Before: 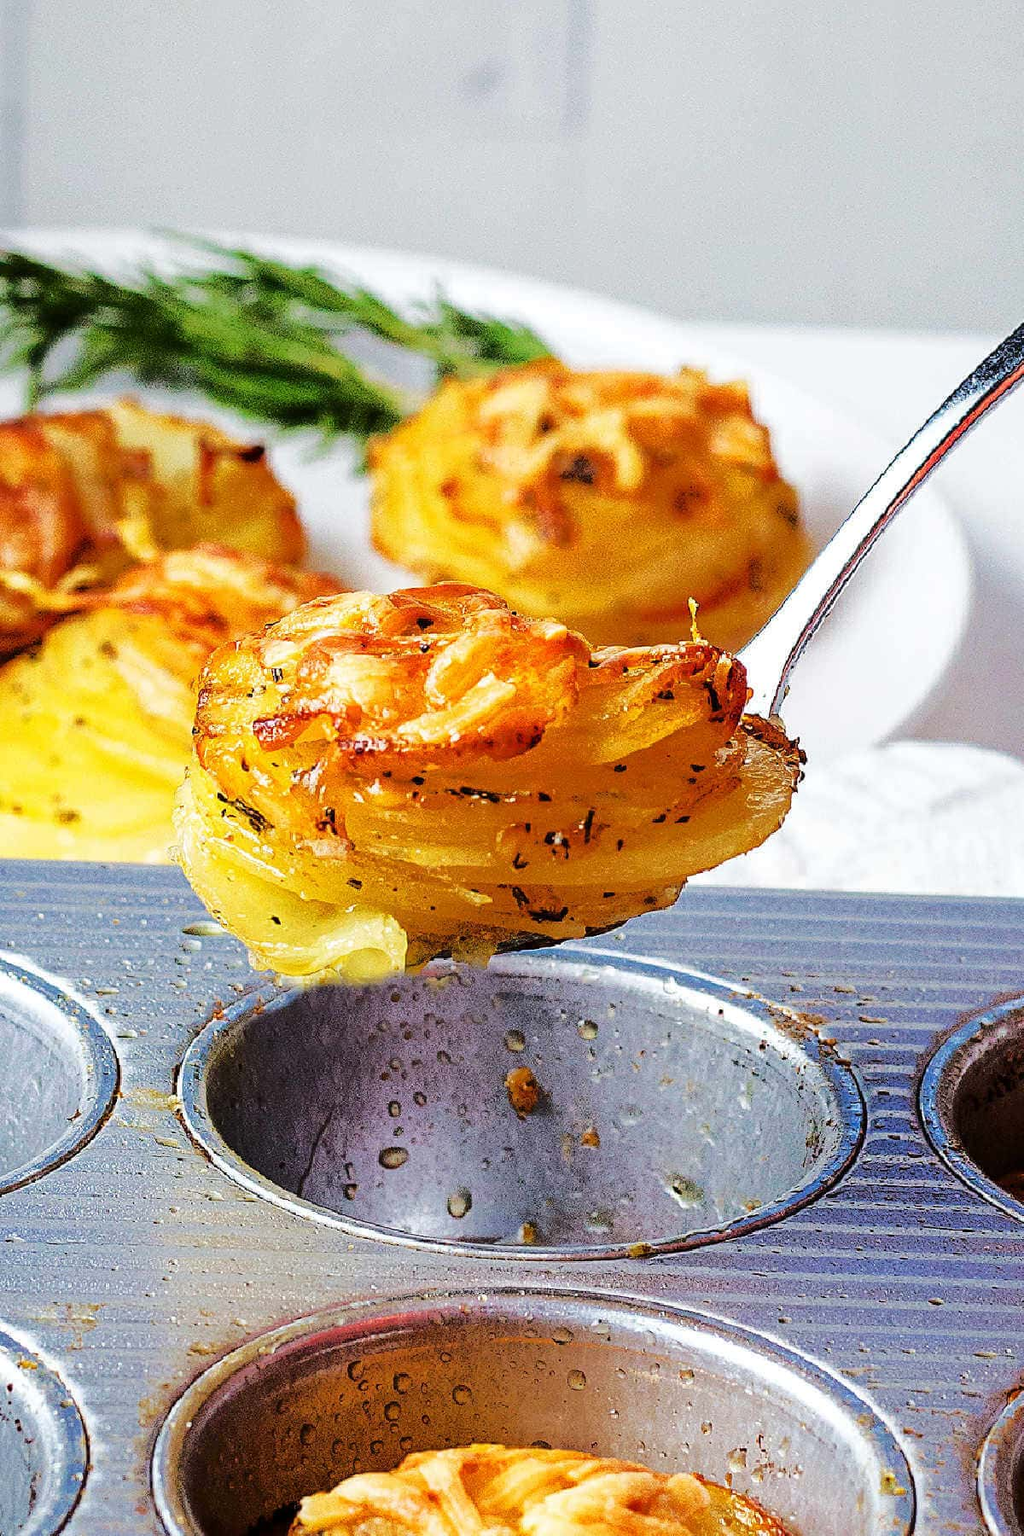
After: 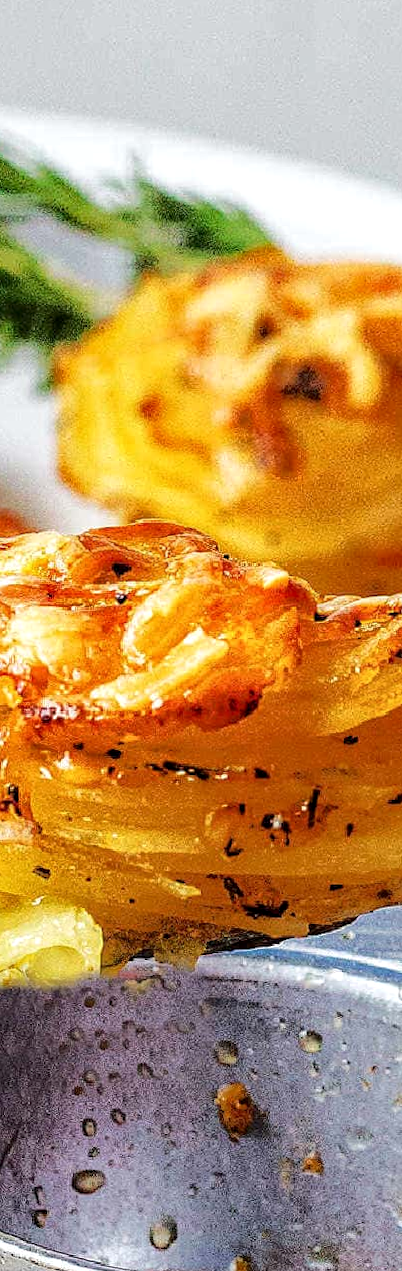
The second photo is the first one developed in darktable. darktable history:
white balance: emerald 1
local contrast: on, module defaults
crop and rotate: left 29.476%, top 10.214%, right 35.32%, bottom 17.333%
rotate and perspective: rotation 0.074°, lens shift (vertical) 0.096, lens shift (horizontal) -0.041, crop left 0.043, crop right 0.952, crop top 0.024, crop bottom 0.979
sharpen: radius 5.325, amount 0.312, threshold 26.433
